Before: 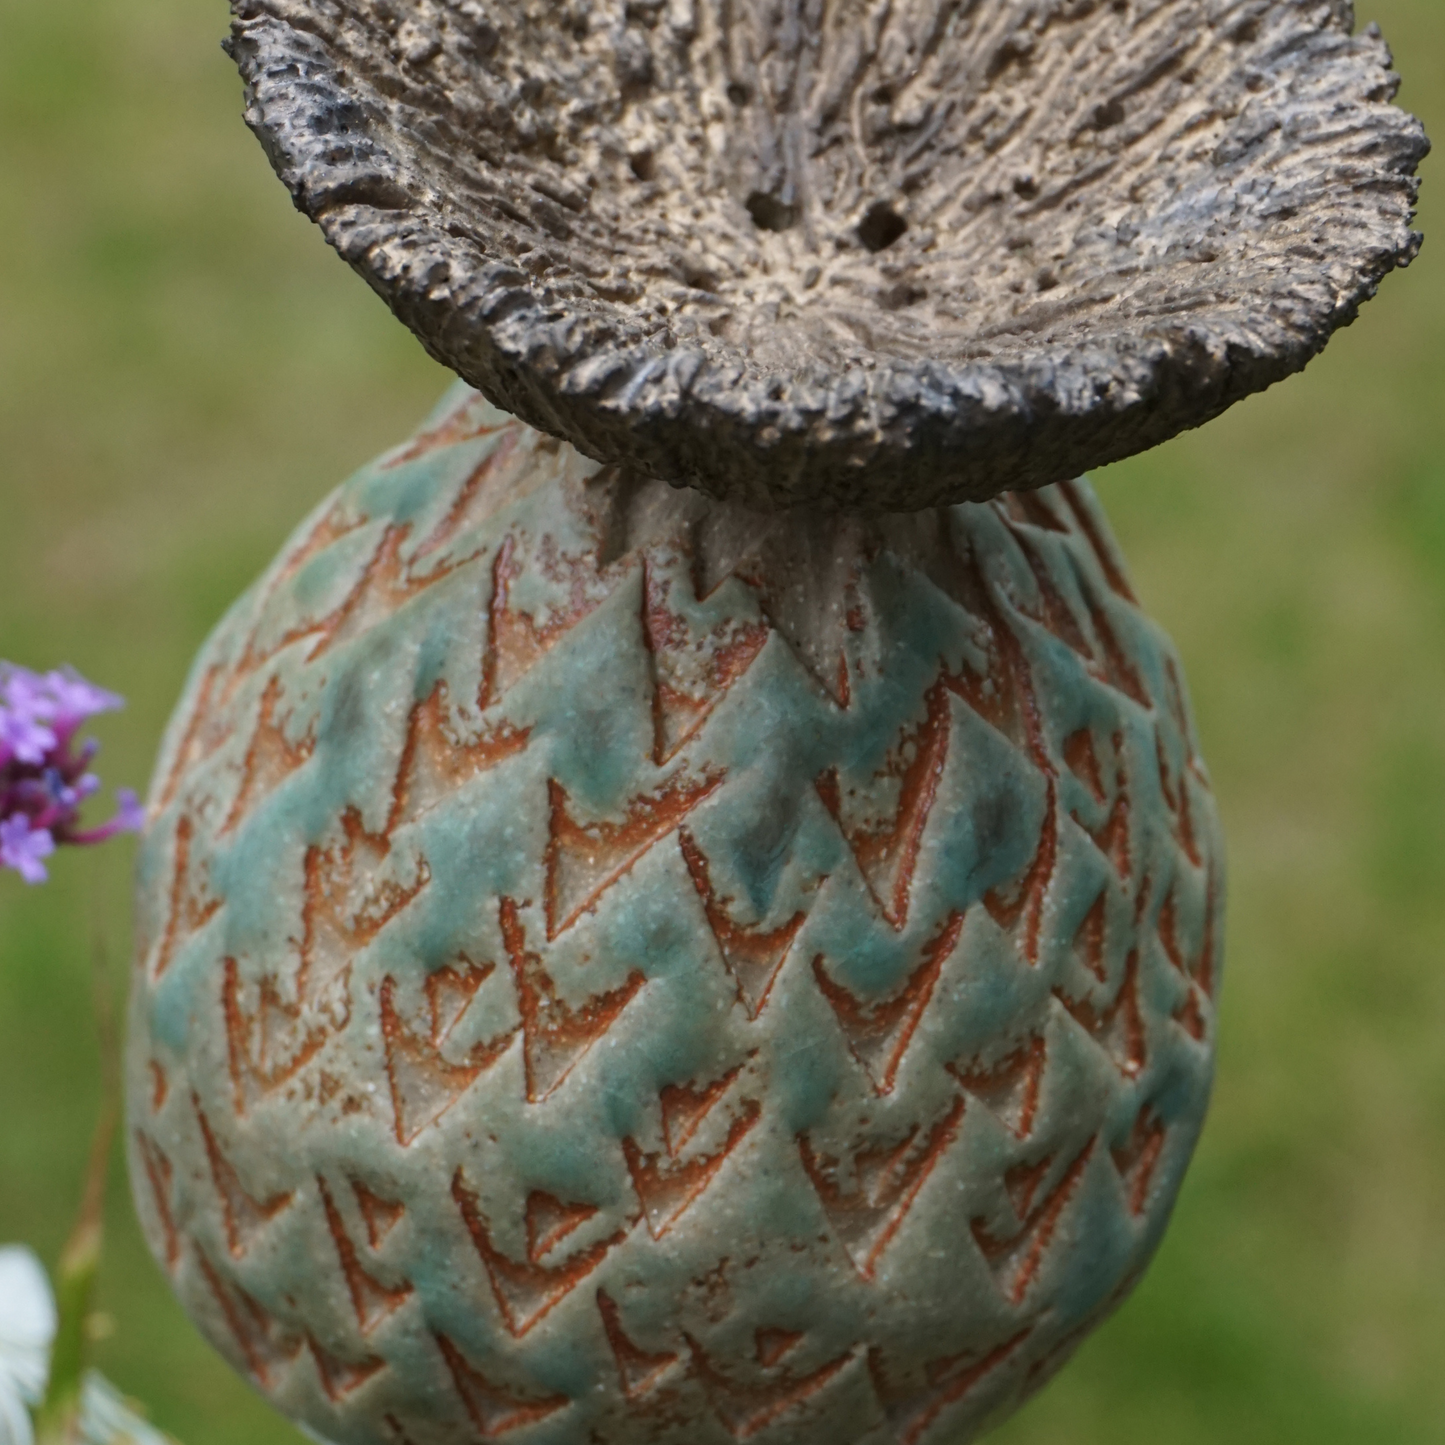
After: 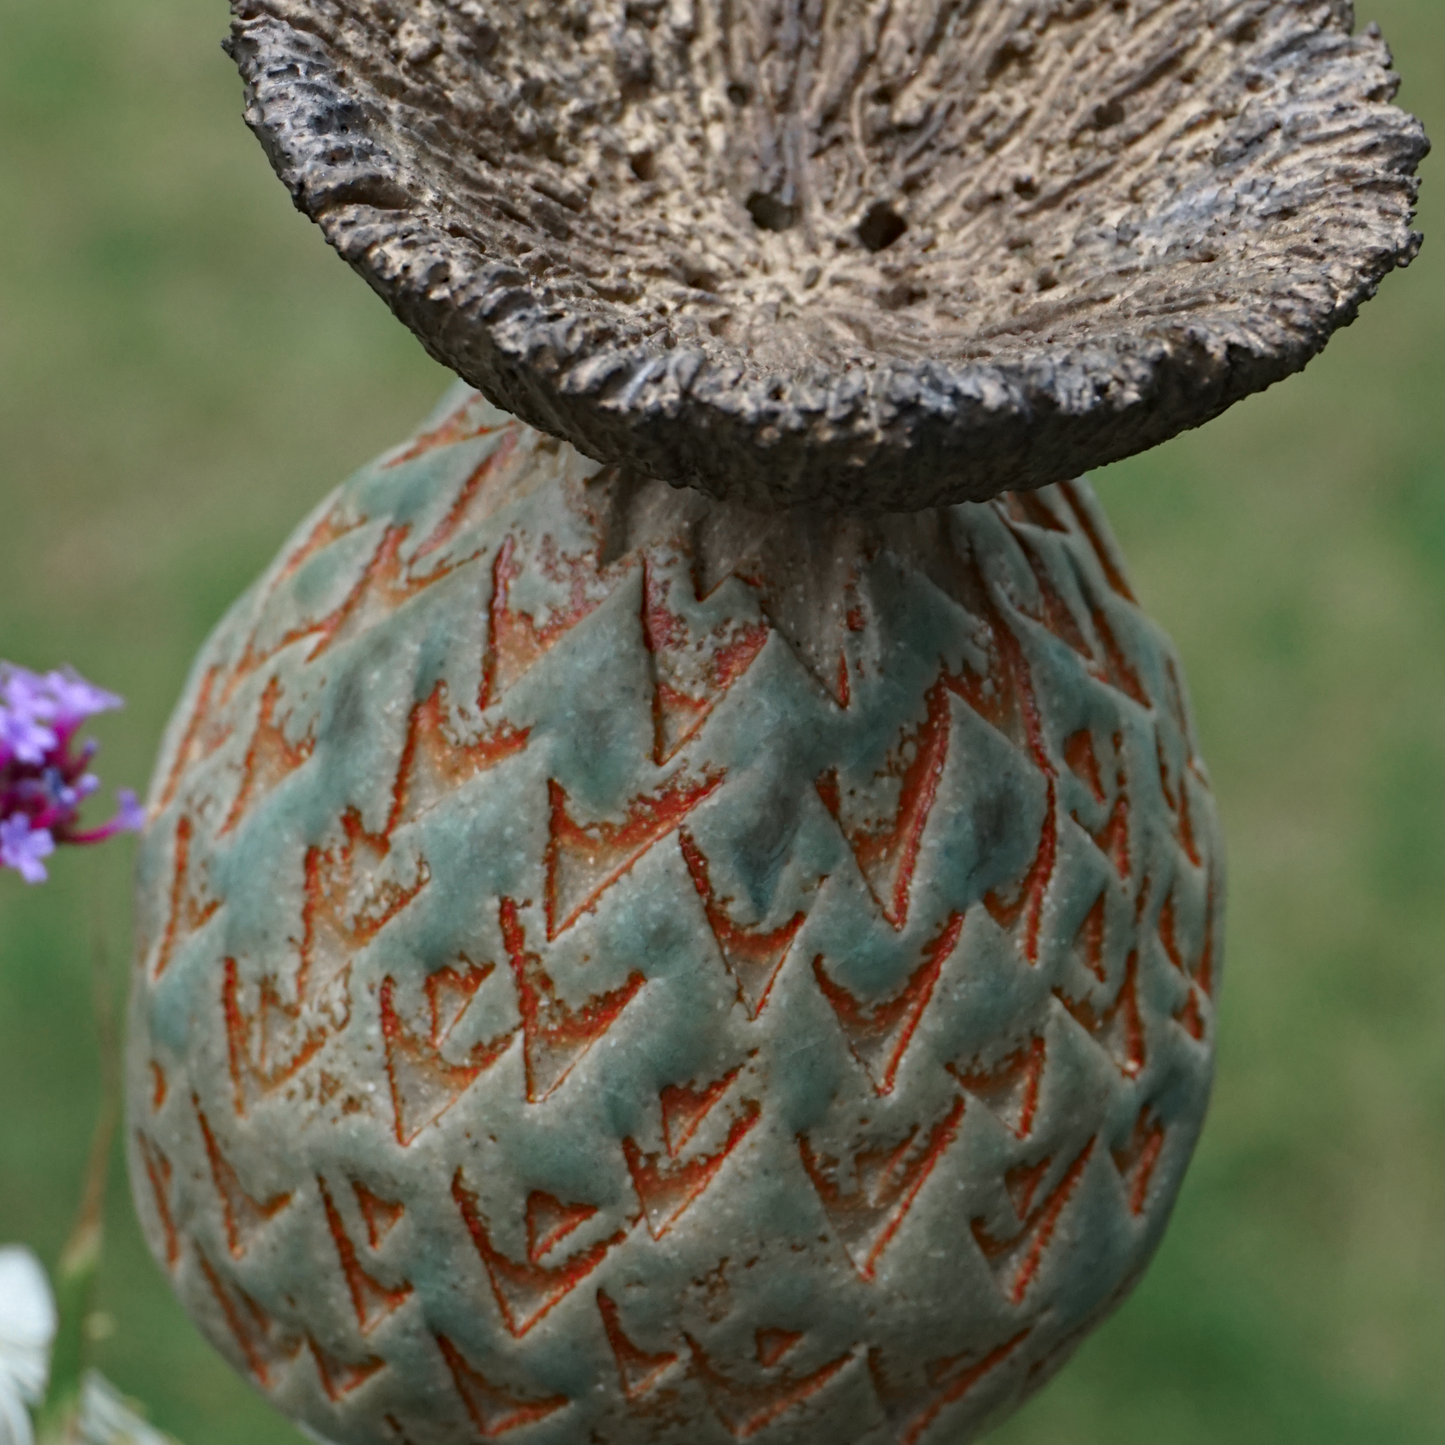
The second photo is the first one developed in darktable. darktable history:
color zones: curves: ch0 [(0, 0.466) (0.128, 0.466) (0.25, 0.5) (0.375, 0.456) (0.5, 0.5) (0.625, 0.5) (0.737, 0.652) (0.875, 0.5)]; ch1 [(0, 0.603) (0.125, 0.618) (0.261, 0.348) (0.372, 0.353) (0.497, 0.363) (0.611, 0.45) (0.731, 0.427) (0.875, 0.518) (0.998, 0.652)]; ch2 [(0, 0.559) (0.125, 0.451) (0.253, 0.564) (0.37, 0.578) (0.5, 0.466) (0.625, 0.471) (0.731, 0.471) (0.88, 0.485)]
haze removal: compatibility mode true, adaptive false
